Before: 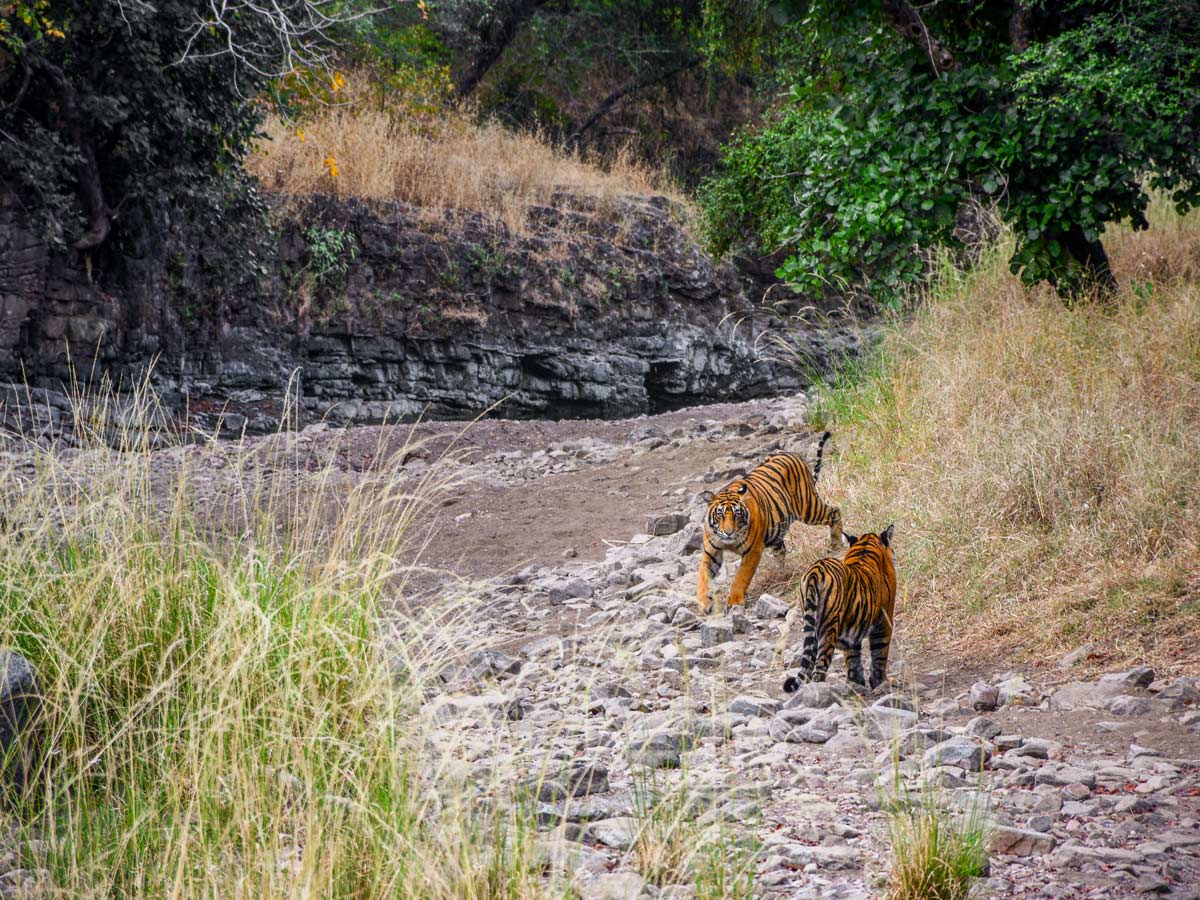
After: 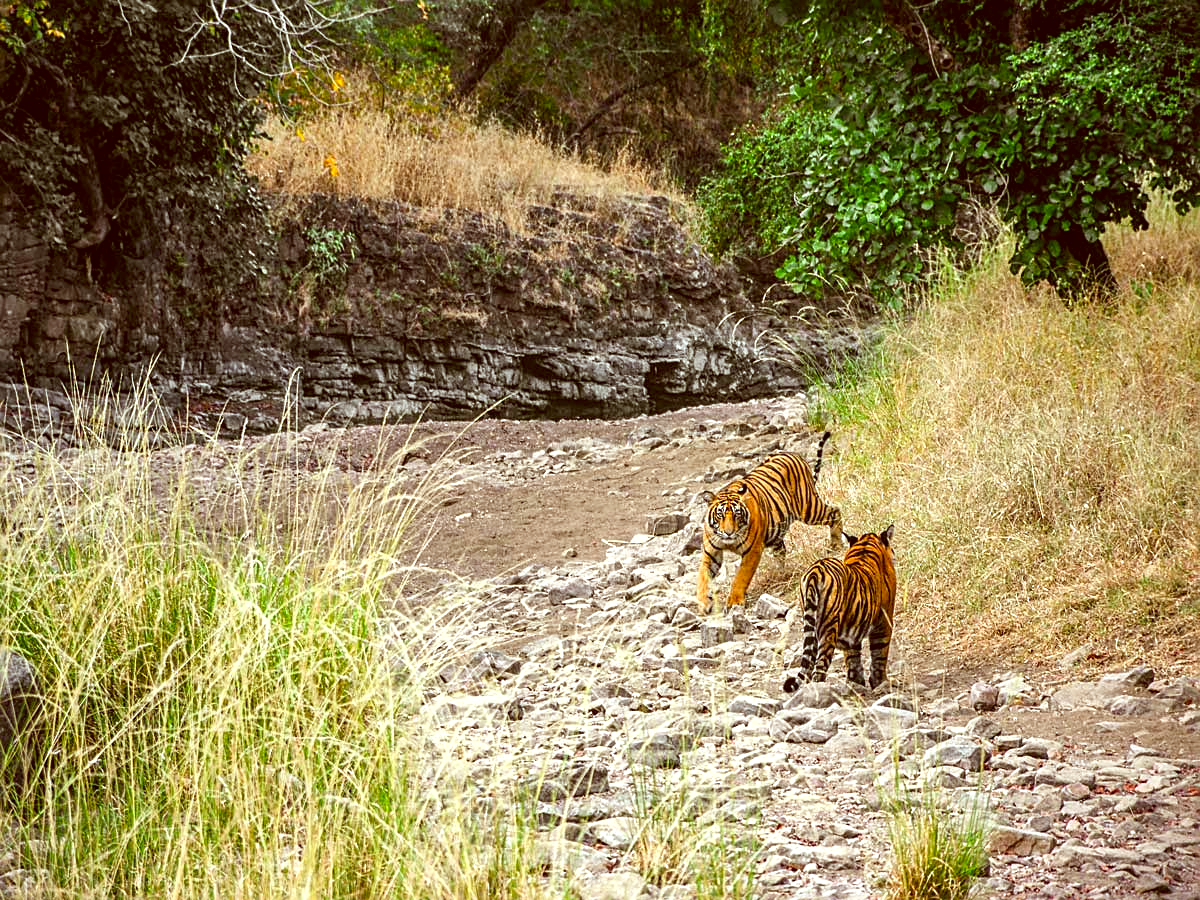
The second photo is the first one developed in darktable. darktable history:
sharpen: on, module defaults
color correction: highlights a* -5.94, highlights b* 9.48, shadows a* 10.12, shadows b* 23.94
exposure: black level correction 0, exposure 0.5 EV, compensate highlight preservation false
